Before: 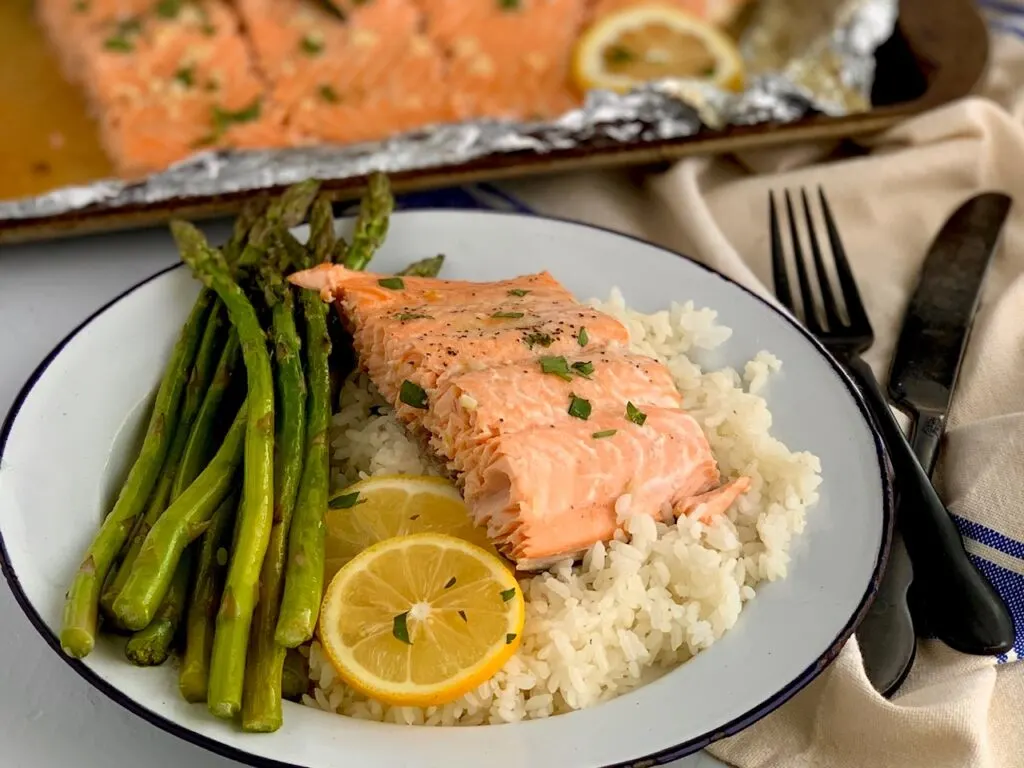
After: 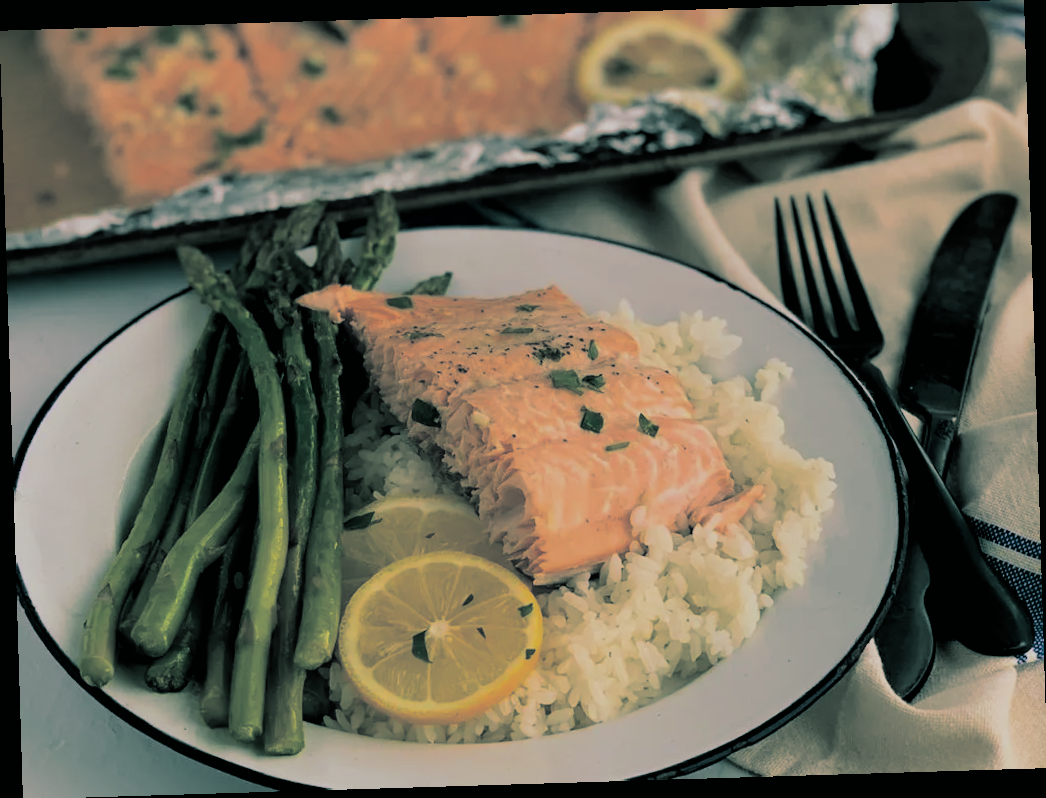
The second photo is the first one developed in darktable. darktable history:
split-toning: shadows › hue 186.43°, highlights › hue 49.29°, compress 30.29%
filmic rgb: black relative exposure -7.65 EV, white relative exposure 4.56 EV, hardness 3.61, contrast 1.05
exposure: exposure -0.21 EV, compensate highlight preservation false
rgb levels: mode RGB, independent channels, levels [[0, 0.5, 1], [0, 0.521, 1], [0, 0.536, 1]]
rotate and perspective: rotation -1.75°, automatic cropping off
